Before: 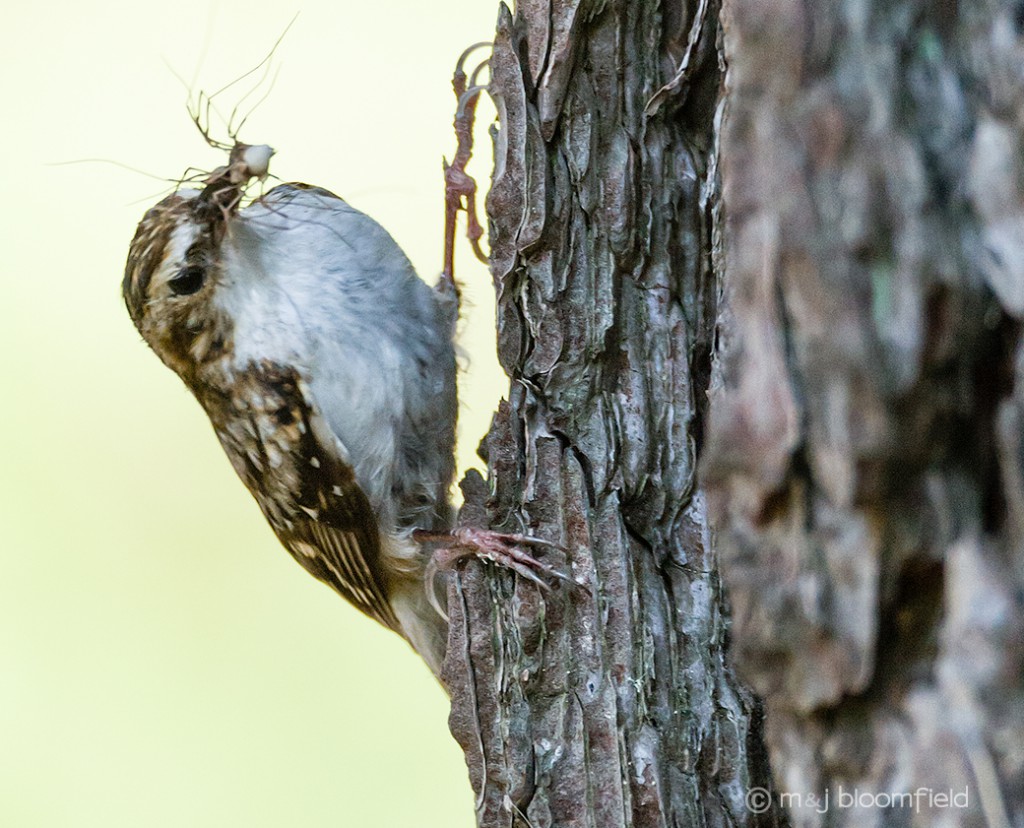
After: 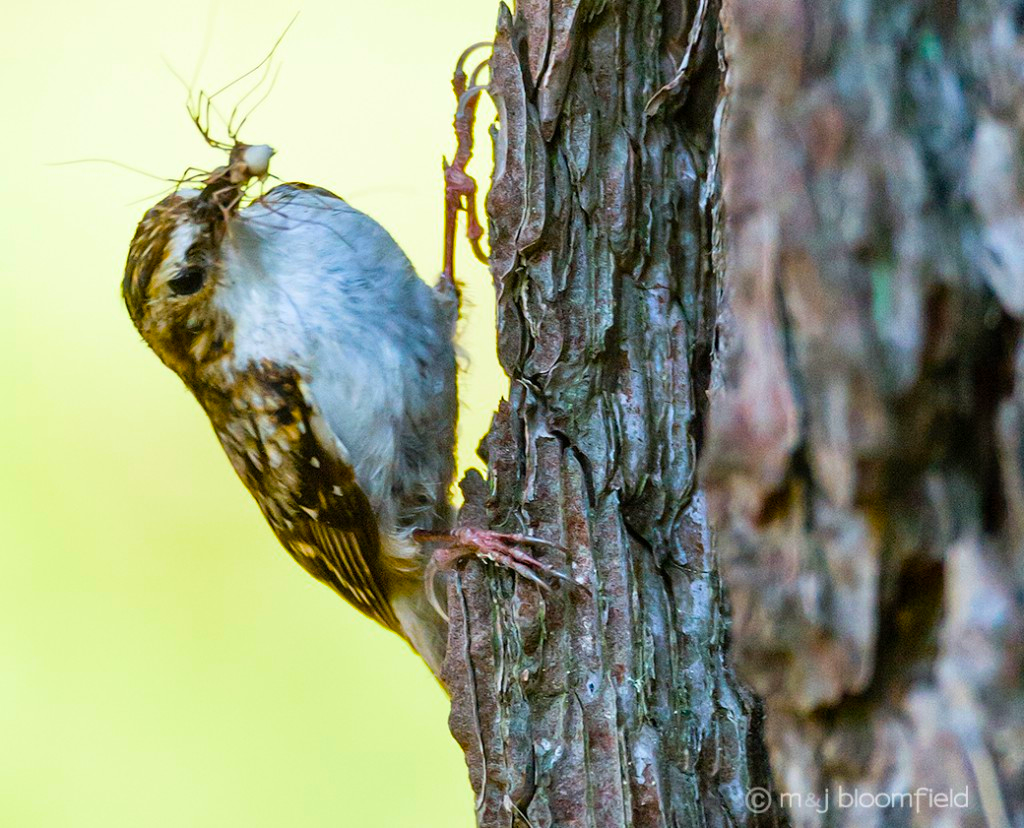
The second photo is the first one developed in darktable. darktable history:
color balance rgb: perceptual saturation grading › global saturation 73.942%, perceptual saturation grading › shadows -29.255%, global vibrance 34.674%
